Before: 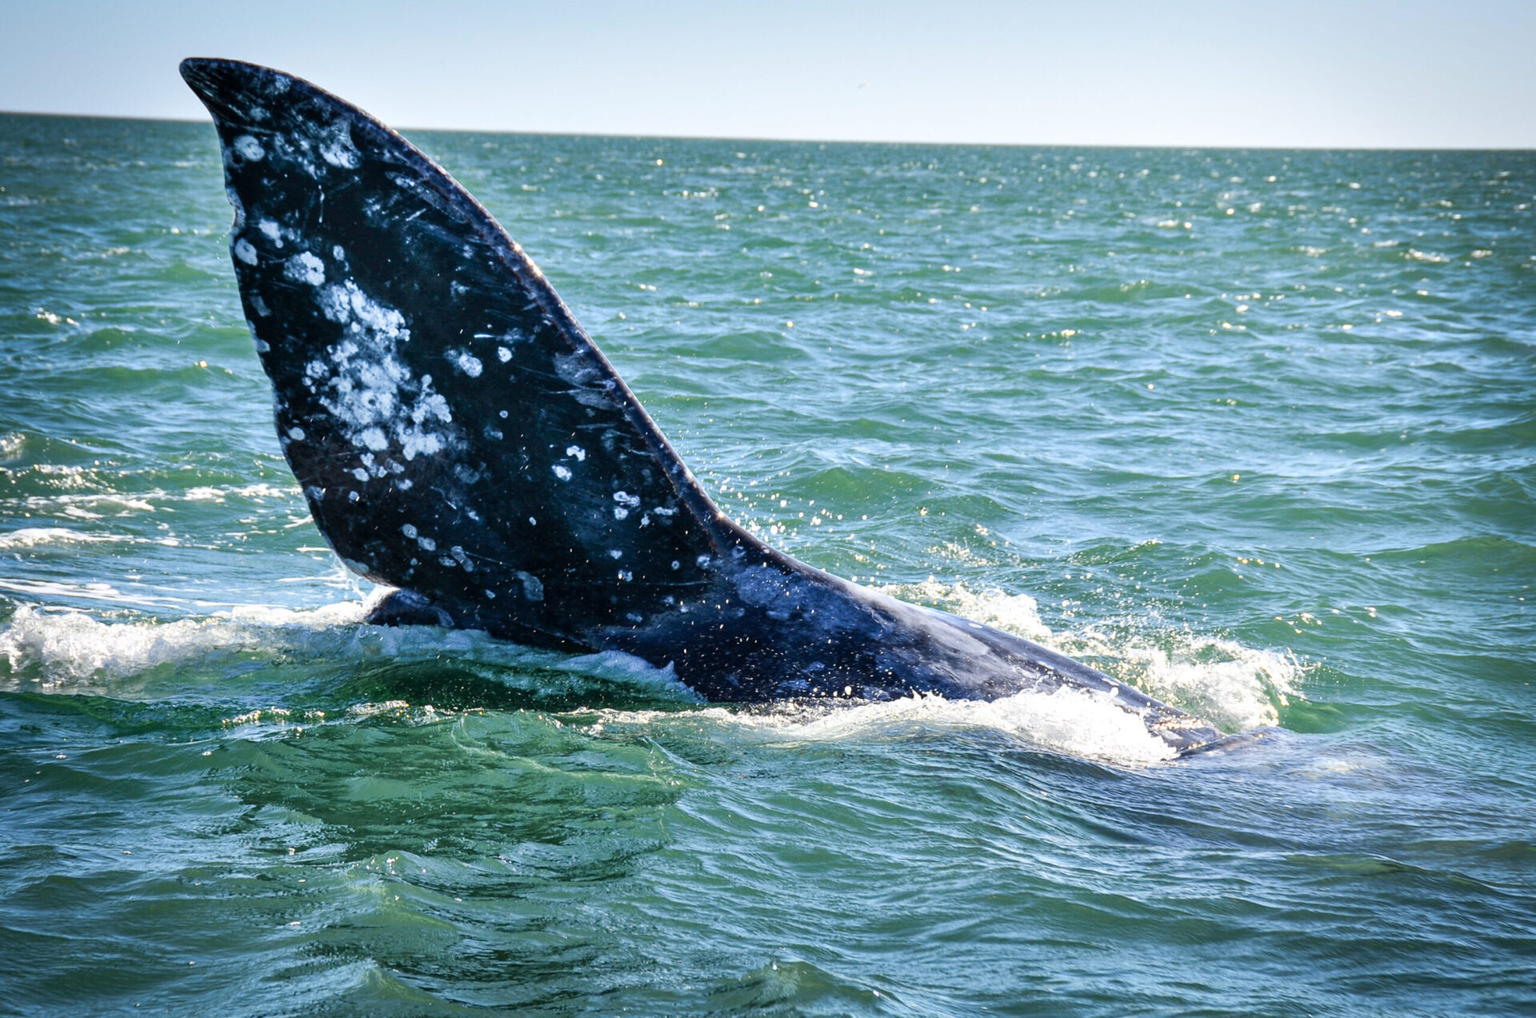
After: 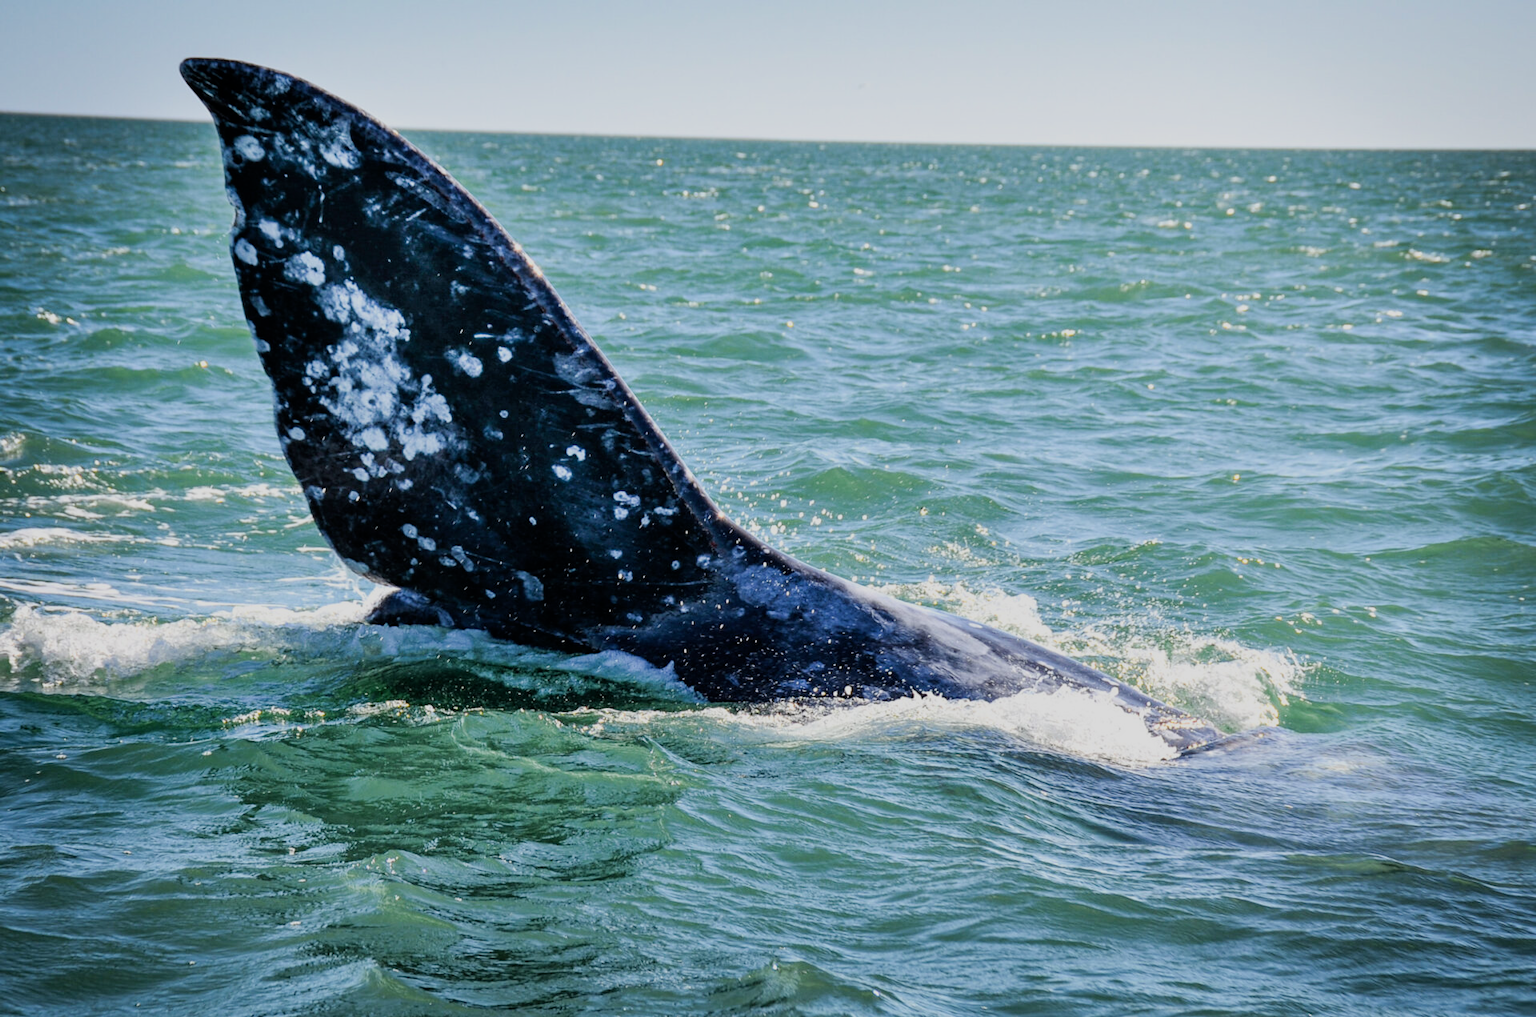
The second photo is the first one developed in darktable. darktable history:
filmic rgb: black relative exposure -7.99 EV, white relative exposure 4.06 EV, hardness 4.13
